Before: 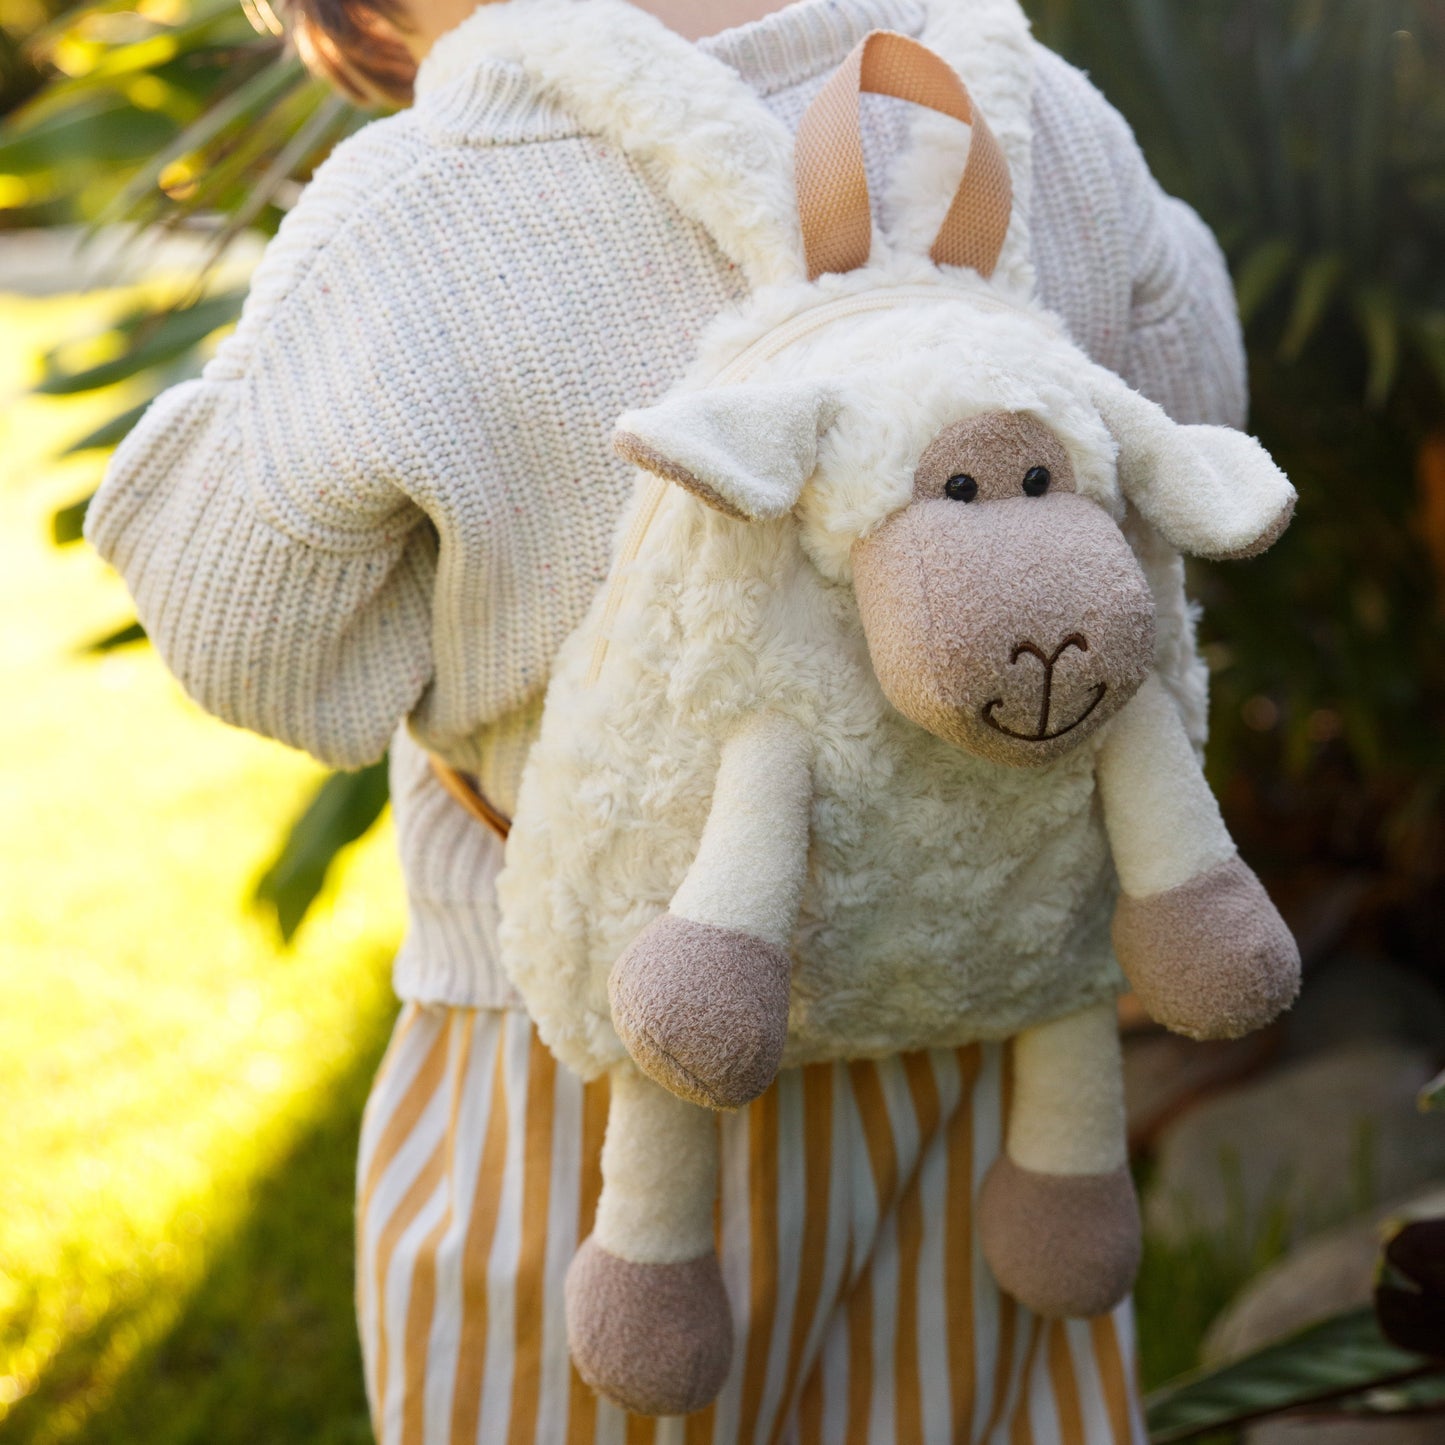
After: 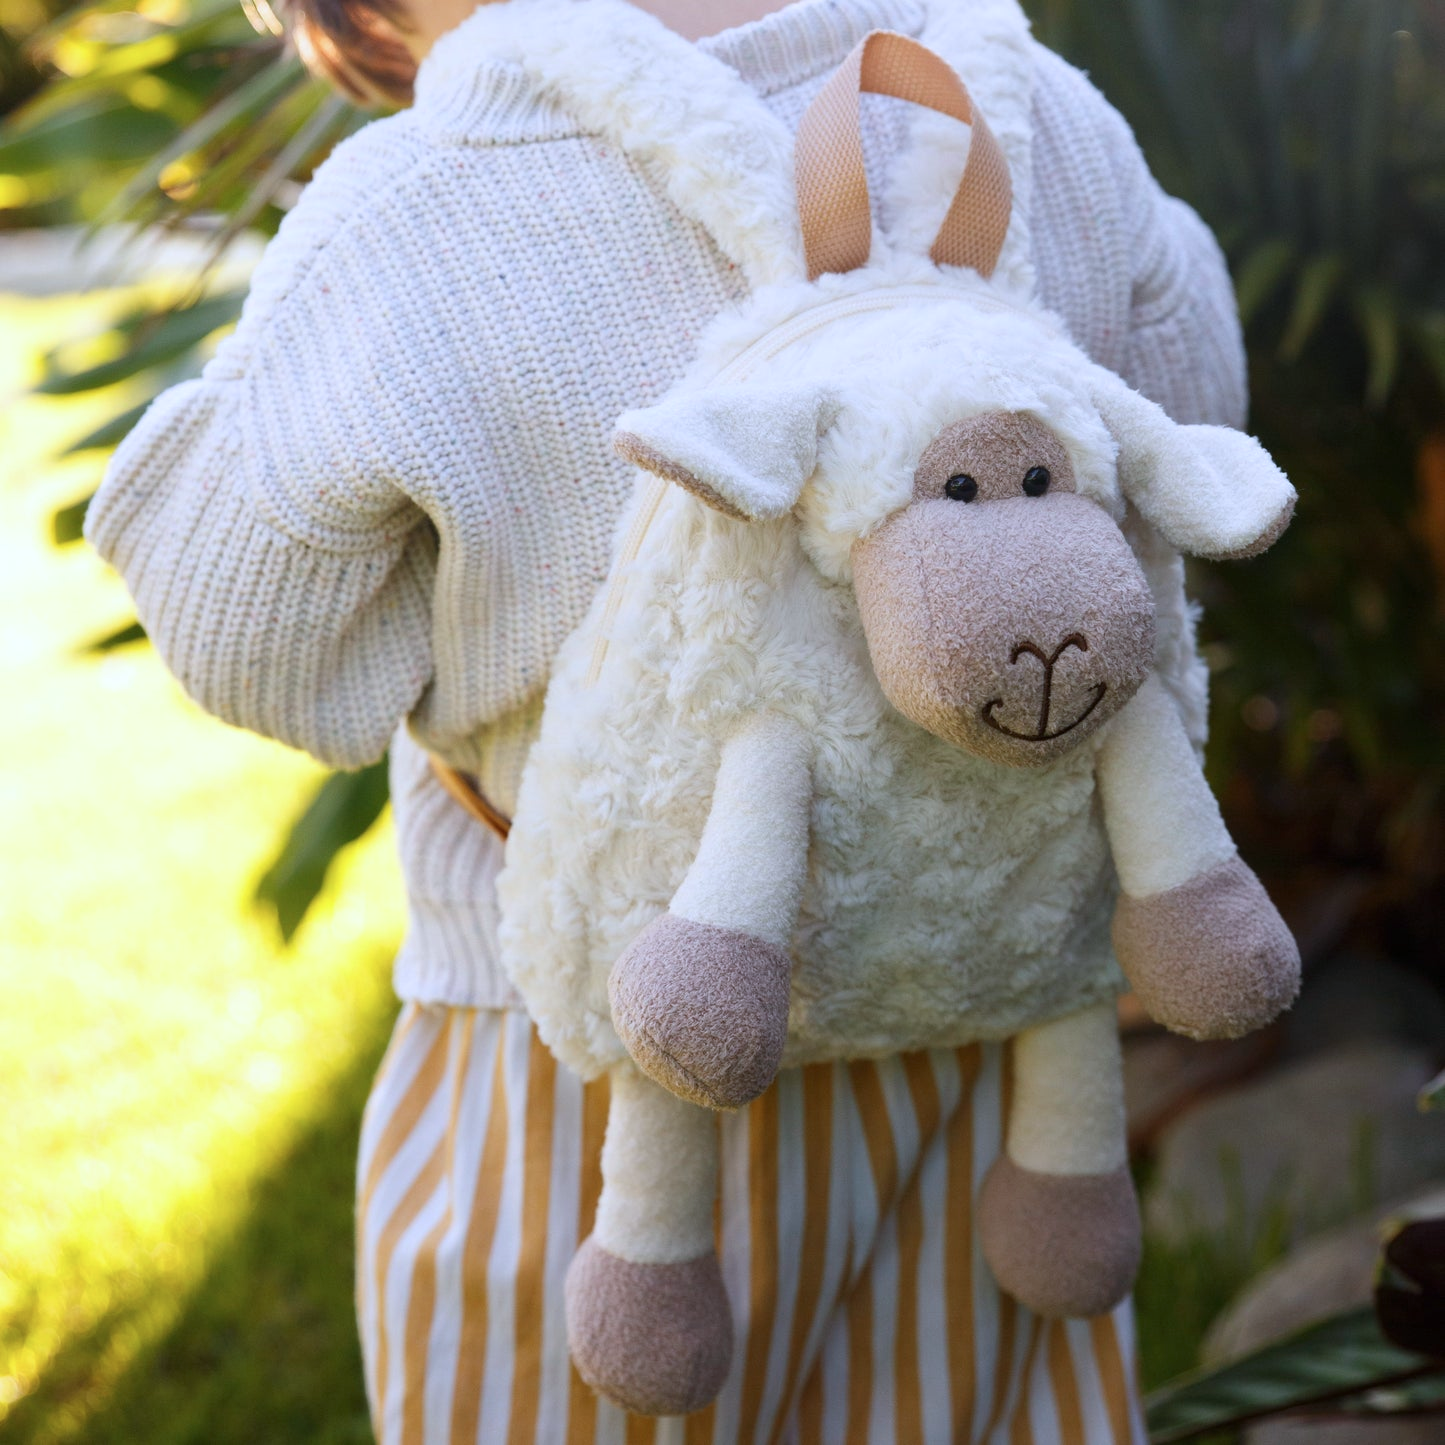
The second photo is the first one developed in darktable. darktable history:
color calibration: illuminant as shot in camera, x 0.369, y 0.382, temperature 4318.99 K
